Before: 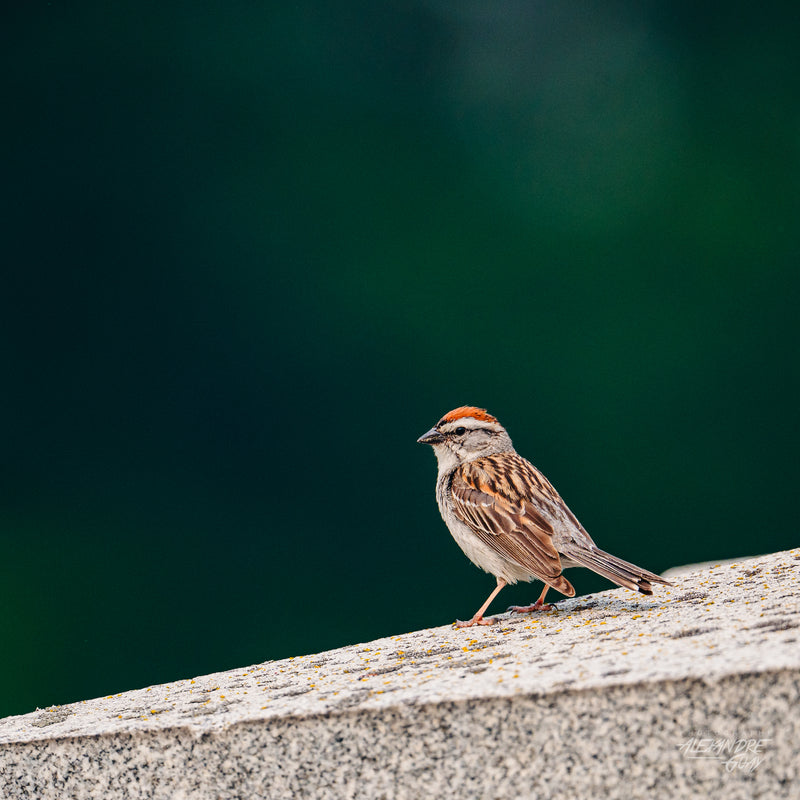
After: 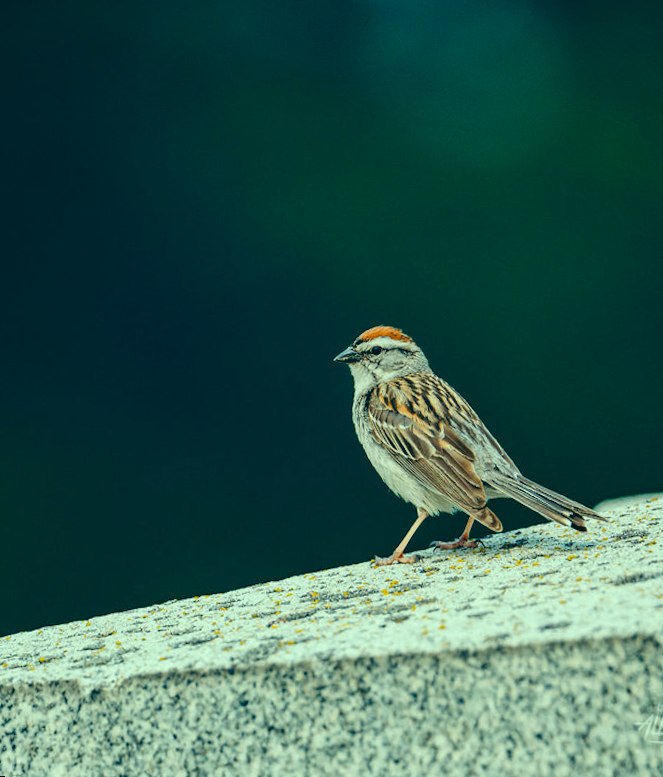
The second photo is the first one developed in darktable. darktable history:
rotate and perspective: rotation 0.72°, lens shift (vertical) -0.352, lens shift (horizontal) -0.051, crop left 0.152, crop right 0.859, crop top 0.019, crop bottom 0.964
color correction: highlights a* -20.08, highlights b* 9.8, shadows a* -20.4, shadows b* -10.76
white balance: emerald 1
